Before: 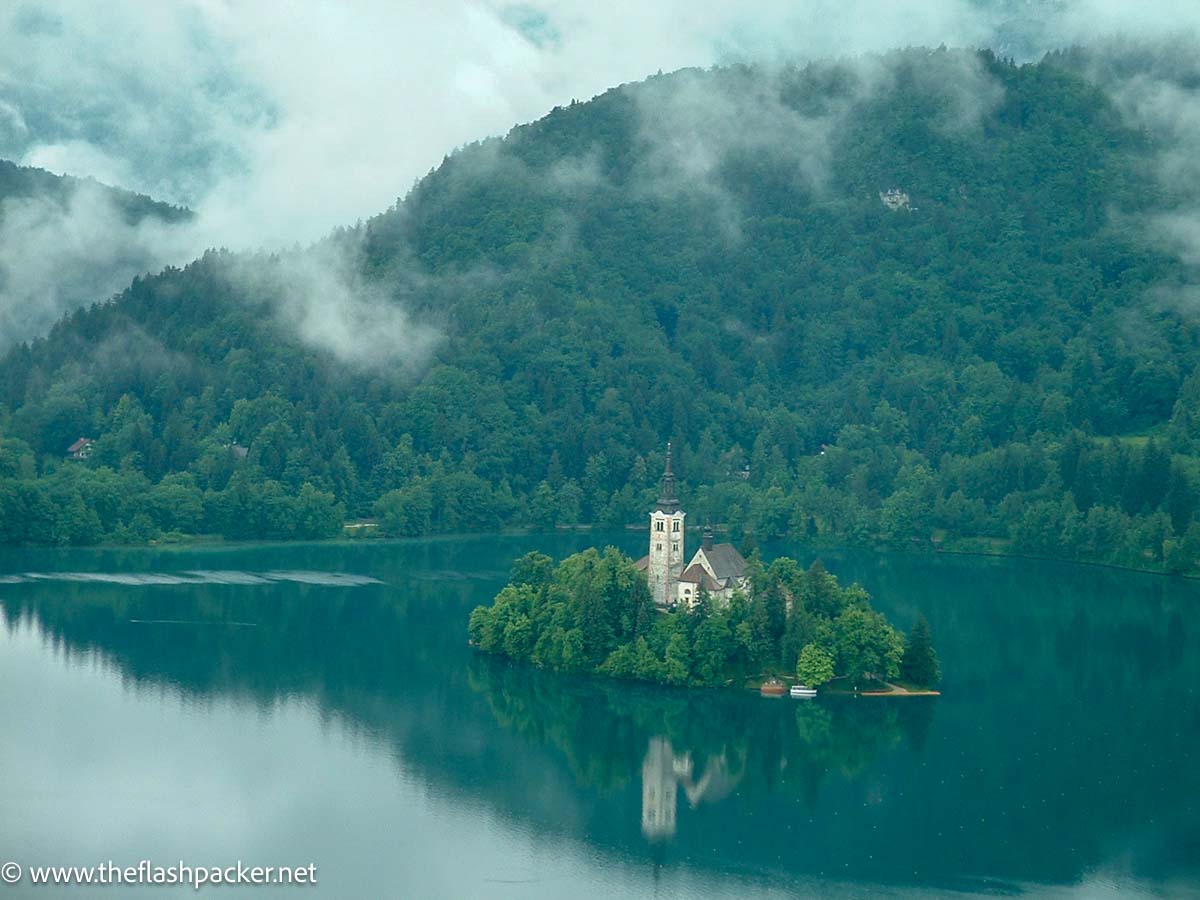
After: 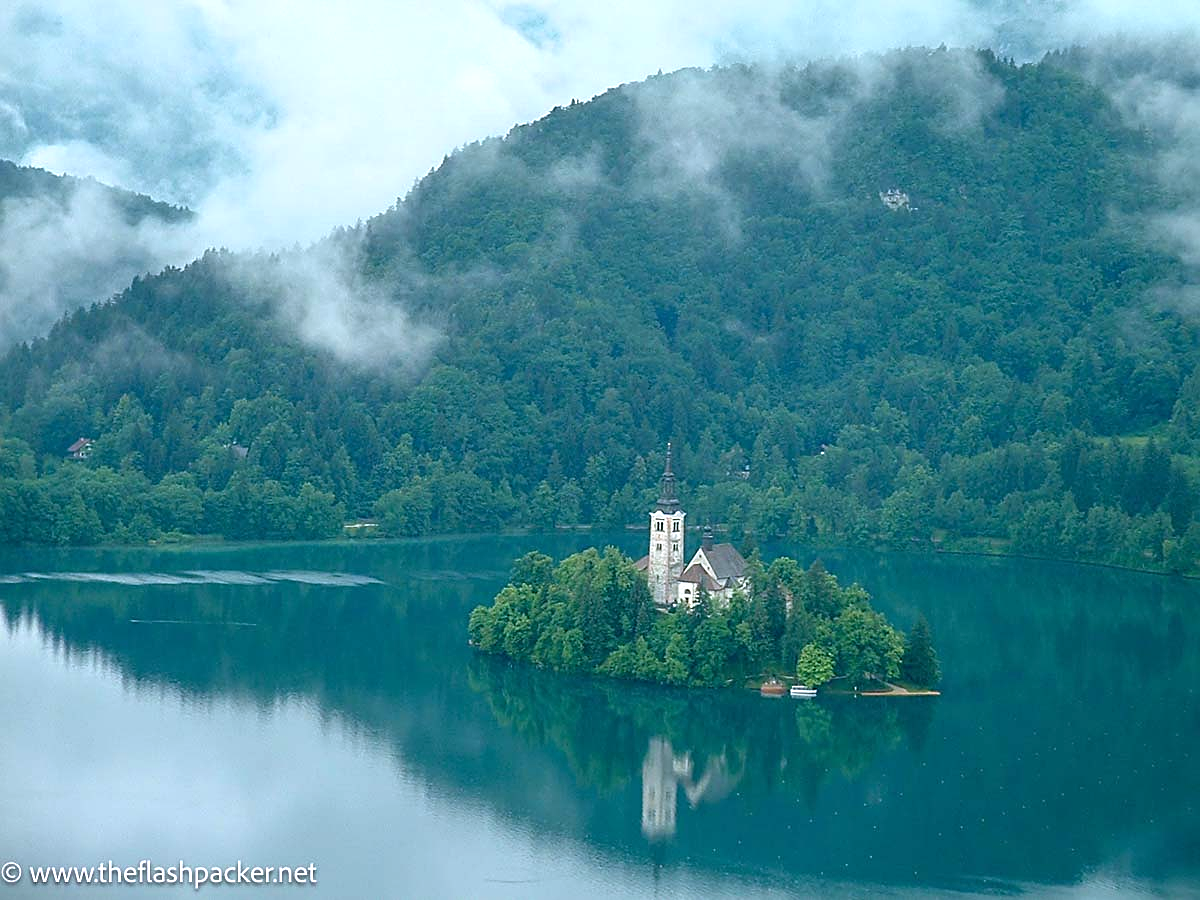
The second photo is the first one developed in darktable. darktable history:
sharpen: on, module defaults
exposure: exposure 0.258 EV, compensate highlight preservation false
white balance: red 1.004, blue 1.096
